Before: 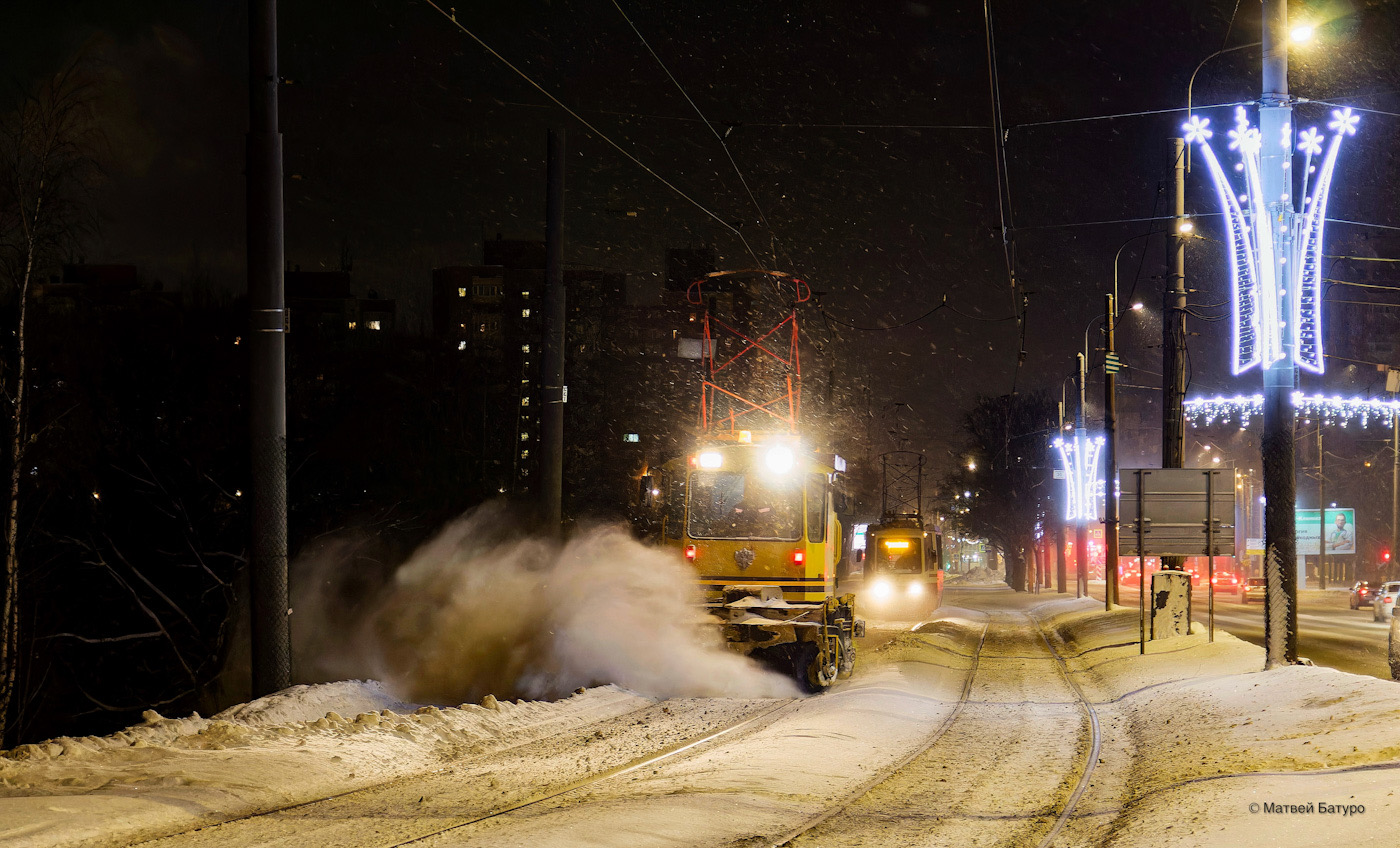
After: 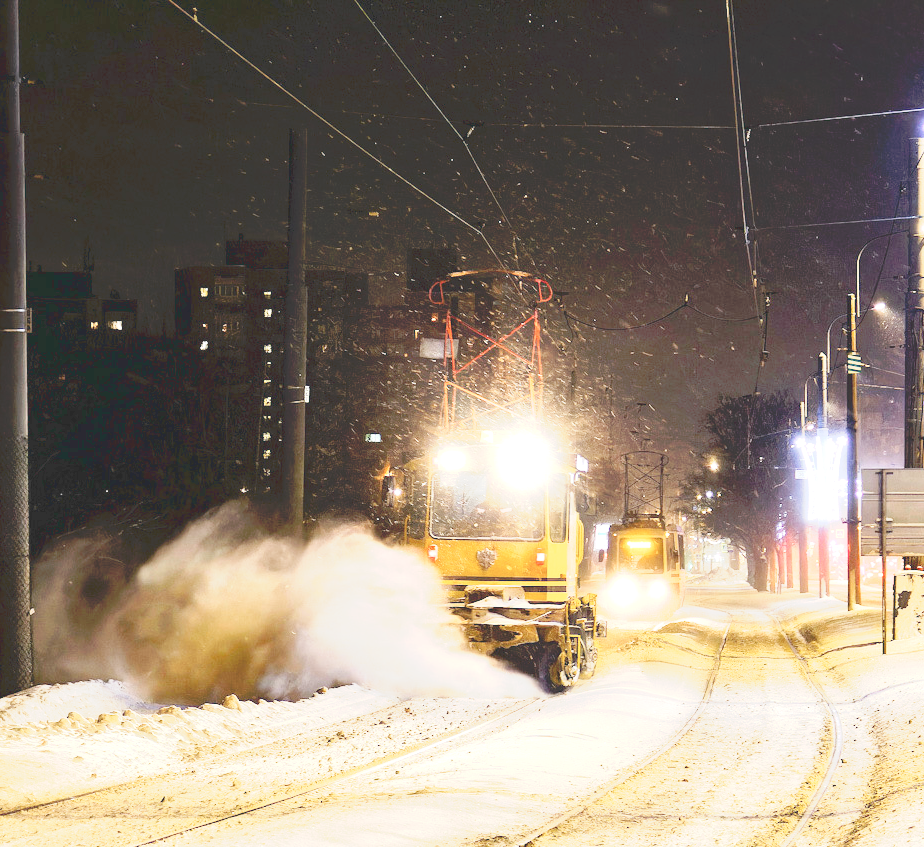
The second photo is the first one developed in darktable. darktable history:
crop and rotate: left 18.442%, right 15.508%
tone curve: curves: ch0 [(0, 0) (0.003, 0.195) (0.011, 0.161) (0.025, 0.21) (0.044, 0.24) (0.069, 0.254) (0.1, 0.283) (0.136, 0.347) (0.177, 0.412) (0.224, 0.455) (0.277, 0.531) (0.335, 0.606) (0.399, 0.679) (0.468, 0.748) (0.543, 0.814) (0.623, 0.876) (0.709, 0.927) (0.801, 0.949) (0.898, 0.962) (1, 1)], preserve colors none
exposure: black level correction 0, exposure 0.7 EV, compensate exposure bias true, compensate highlight preservation false
